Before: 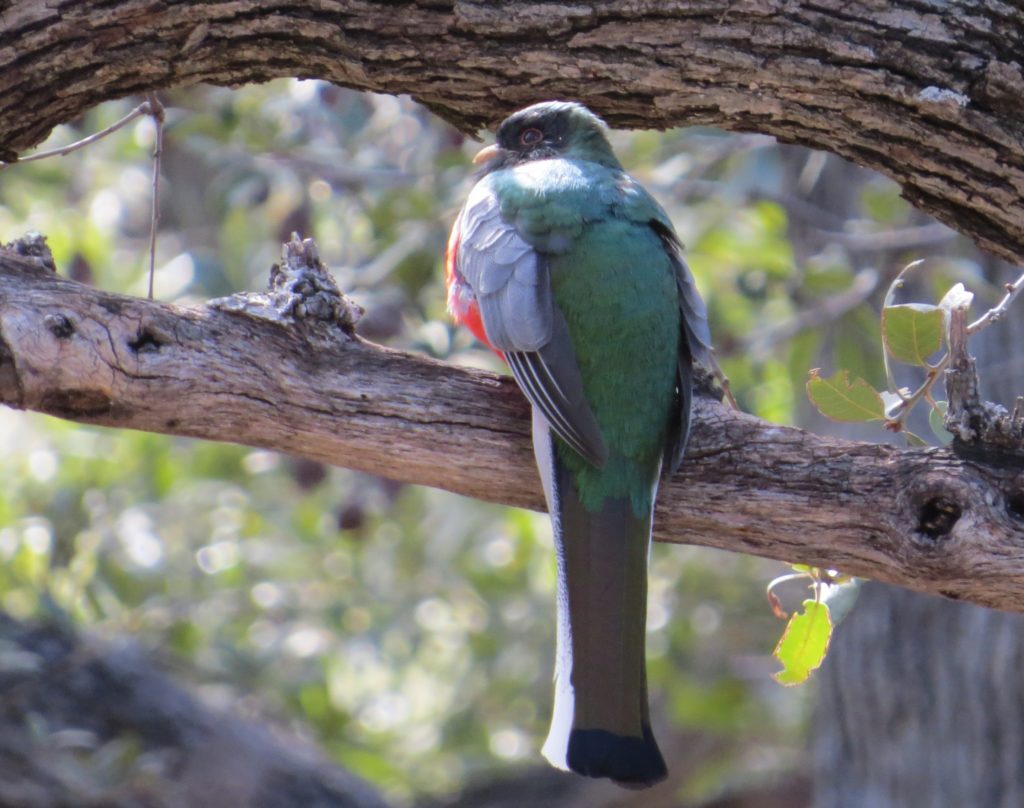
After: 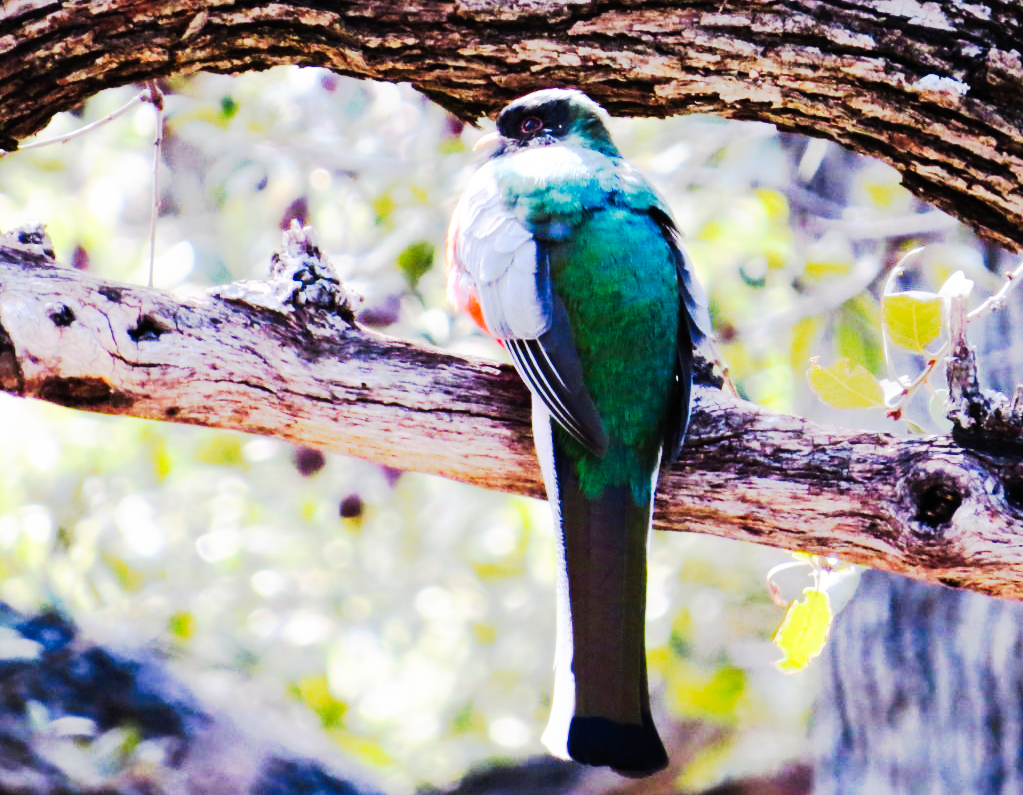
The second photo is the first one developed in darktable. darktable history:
base curve: curves: ch0 [(0, 0) (0.007, 0.004) (0.027, 0.03) (0.046, 0.07) (0.207, 0.54) (0.442, 0.872) (0.673, 0.972) (1, 1)], preserve colors none
crop: top 1.535%, right 0.01%
tone curve: curves: ch0 [(0, 0) (0.003, 0.006) (0.011, 0.006) (0.025, 0.008) (0.044, 0.014) (0.069, 0.02) (0.1, 0.025) (0.136, 0.037) (0.177, 0.053) (0.224, 0.086) (0.277, 0.13) (0.335, 0.189) (0.399, 0.253) (0.468, 0.375) (0.543, 0.521) (0.623, 0.671) (0.709, 0.789) (0.801, 0.841) (0.898, 0.889) (1, 1)], preserve colors none
